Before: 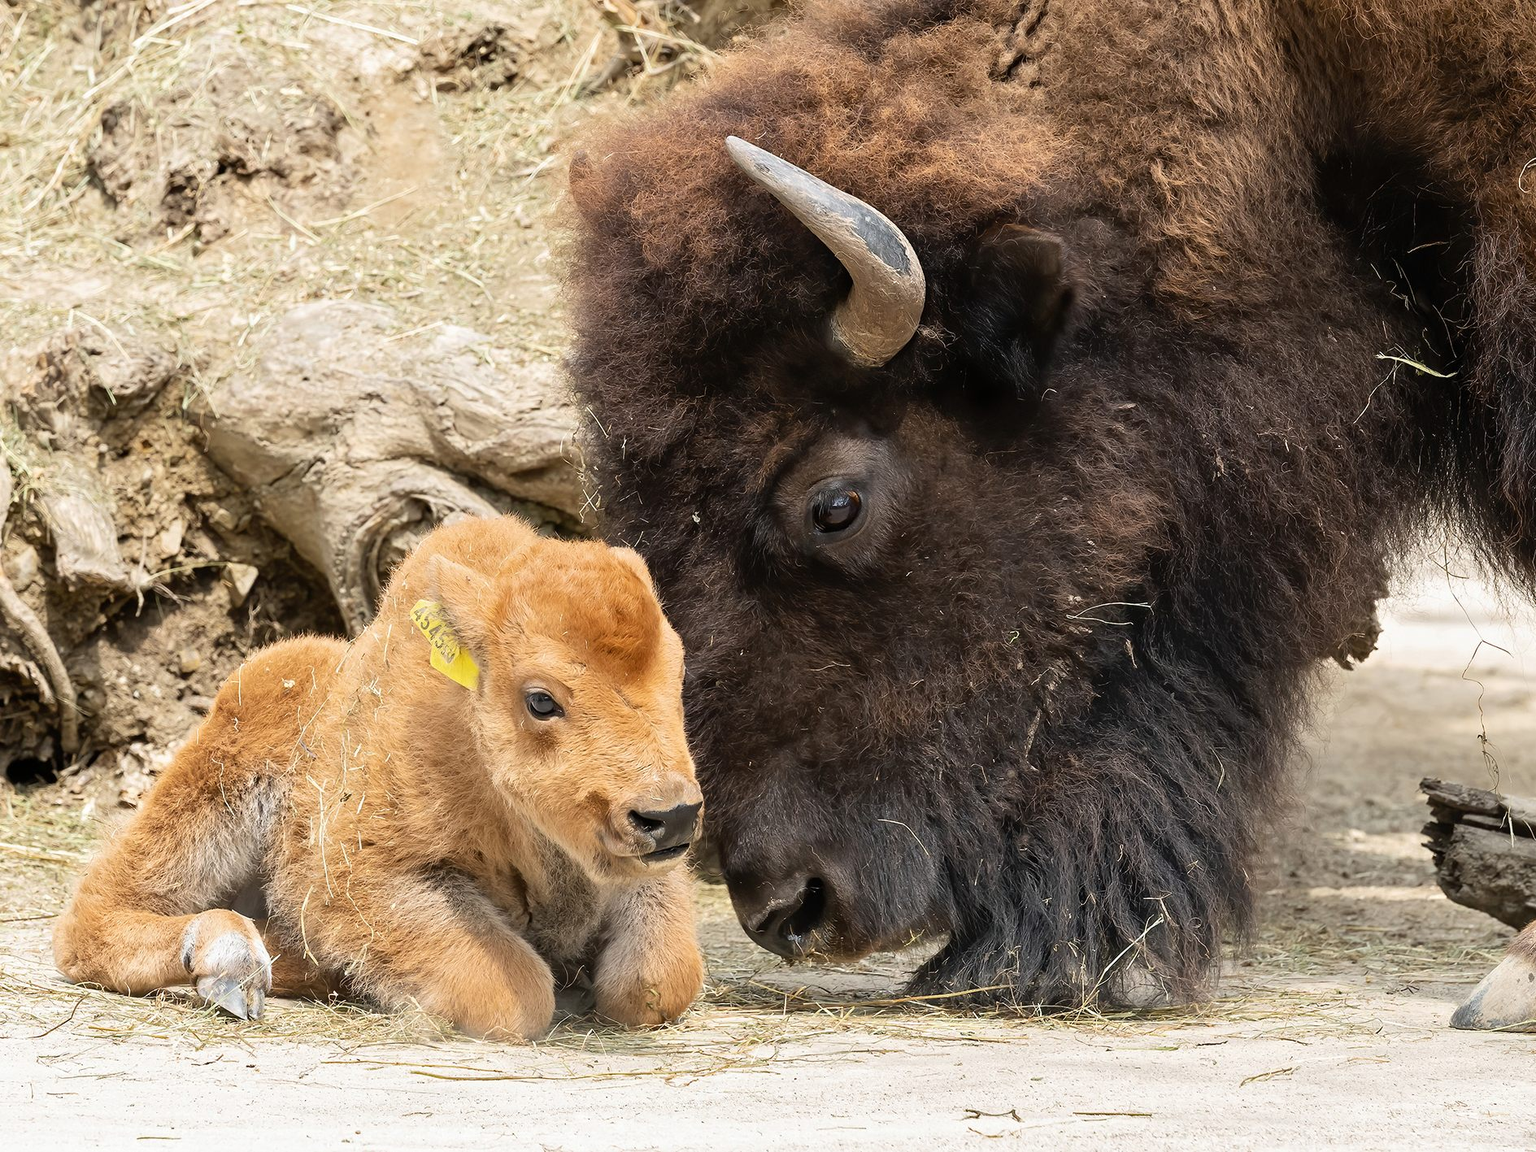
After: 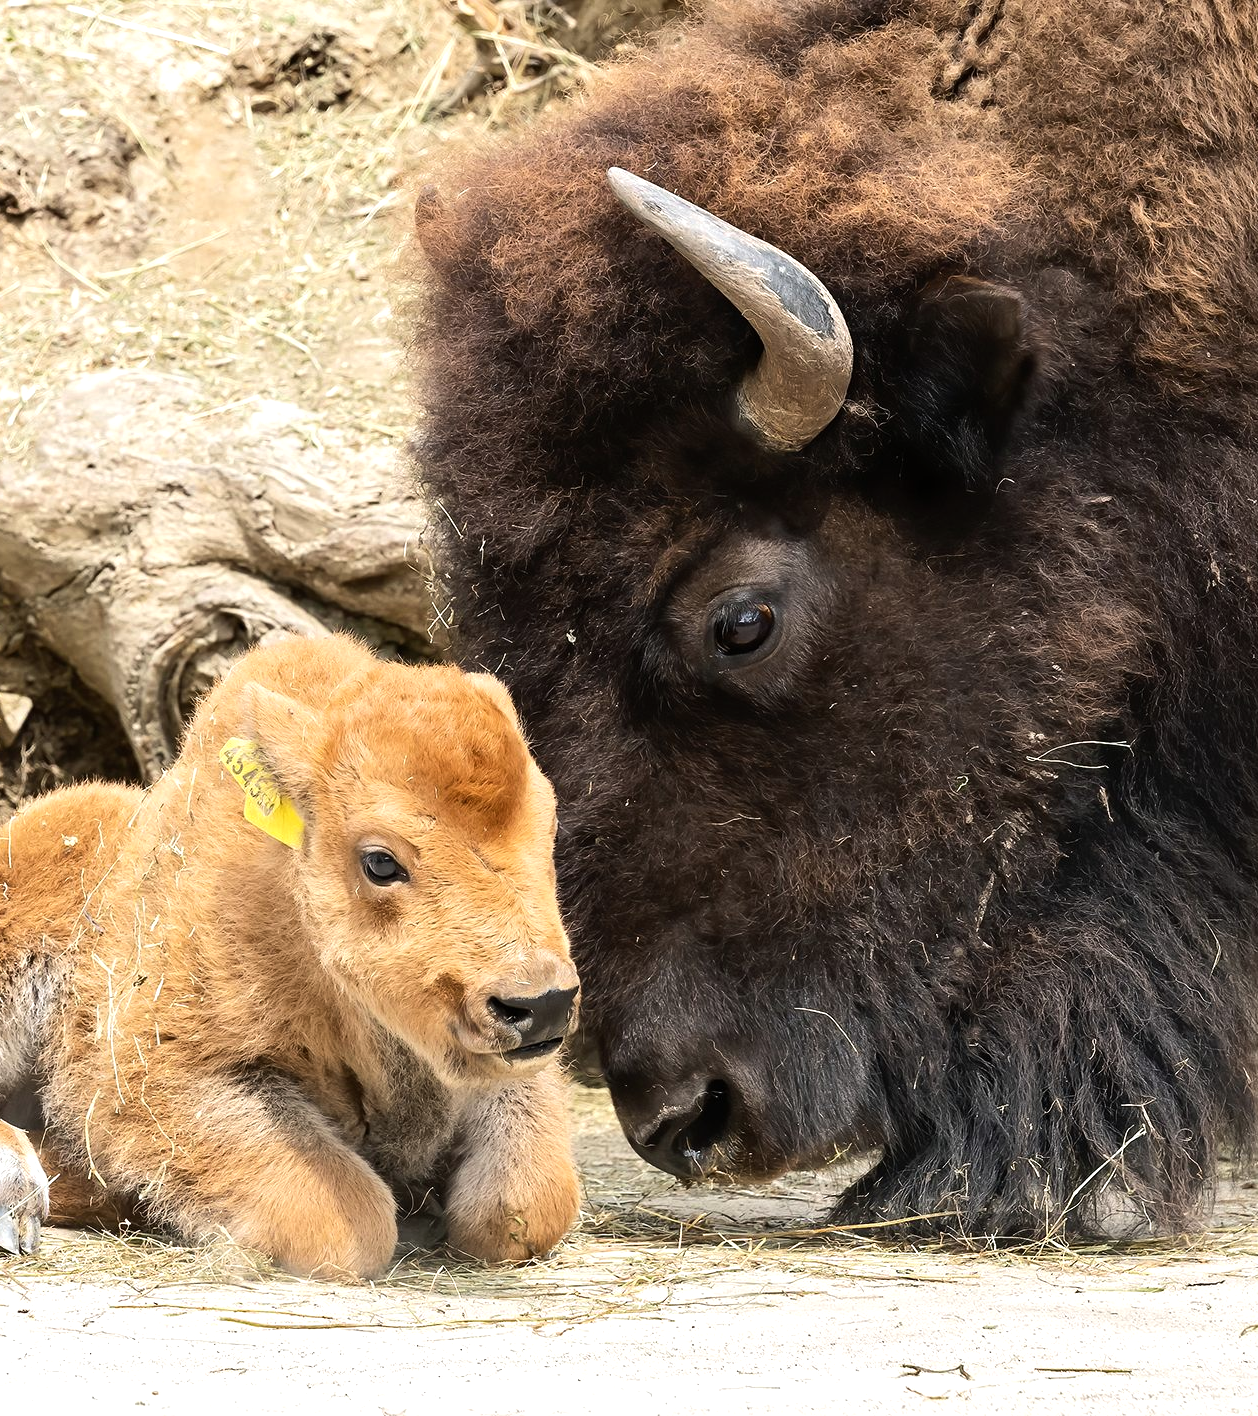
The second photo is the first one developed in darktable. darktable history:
tone equalizer: -8 EV -0.413 EV, -7 EV -0.369 EV, -6 EV -0.314 EV, -5 EV -0.227 EV, -3 EV 0.252 EV, -2 EV 0.334 EV, -1 EV 0.367 EV, +0 EV 0.446 EV, edges refinement/feathering 500, mask exposure compensation -1.57 EV, preserve details no
crop and rotate: left 15.119%, right 18.275%
